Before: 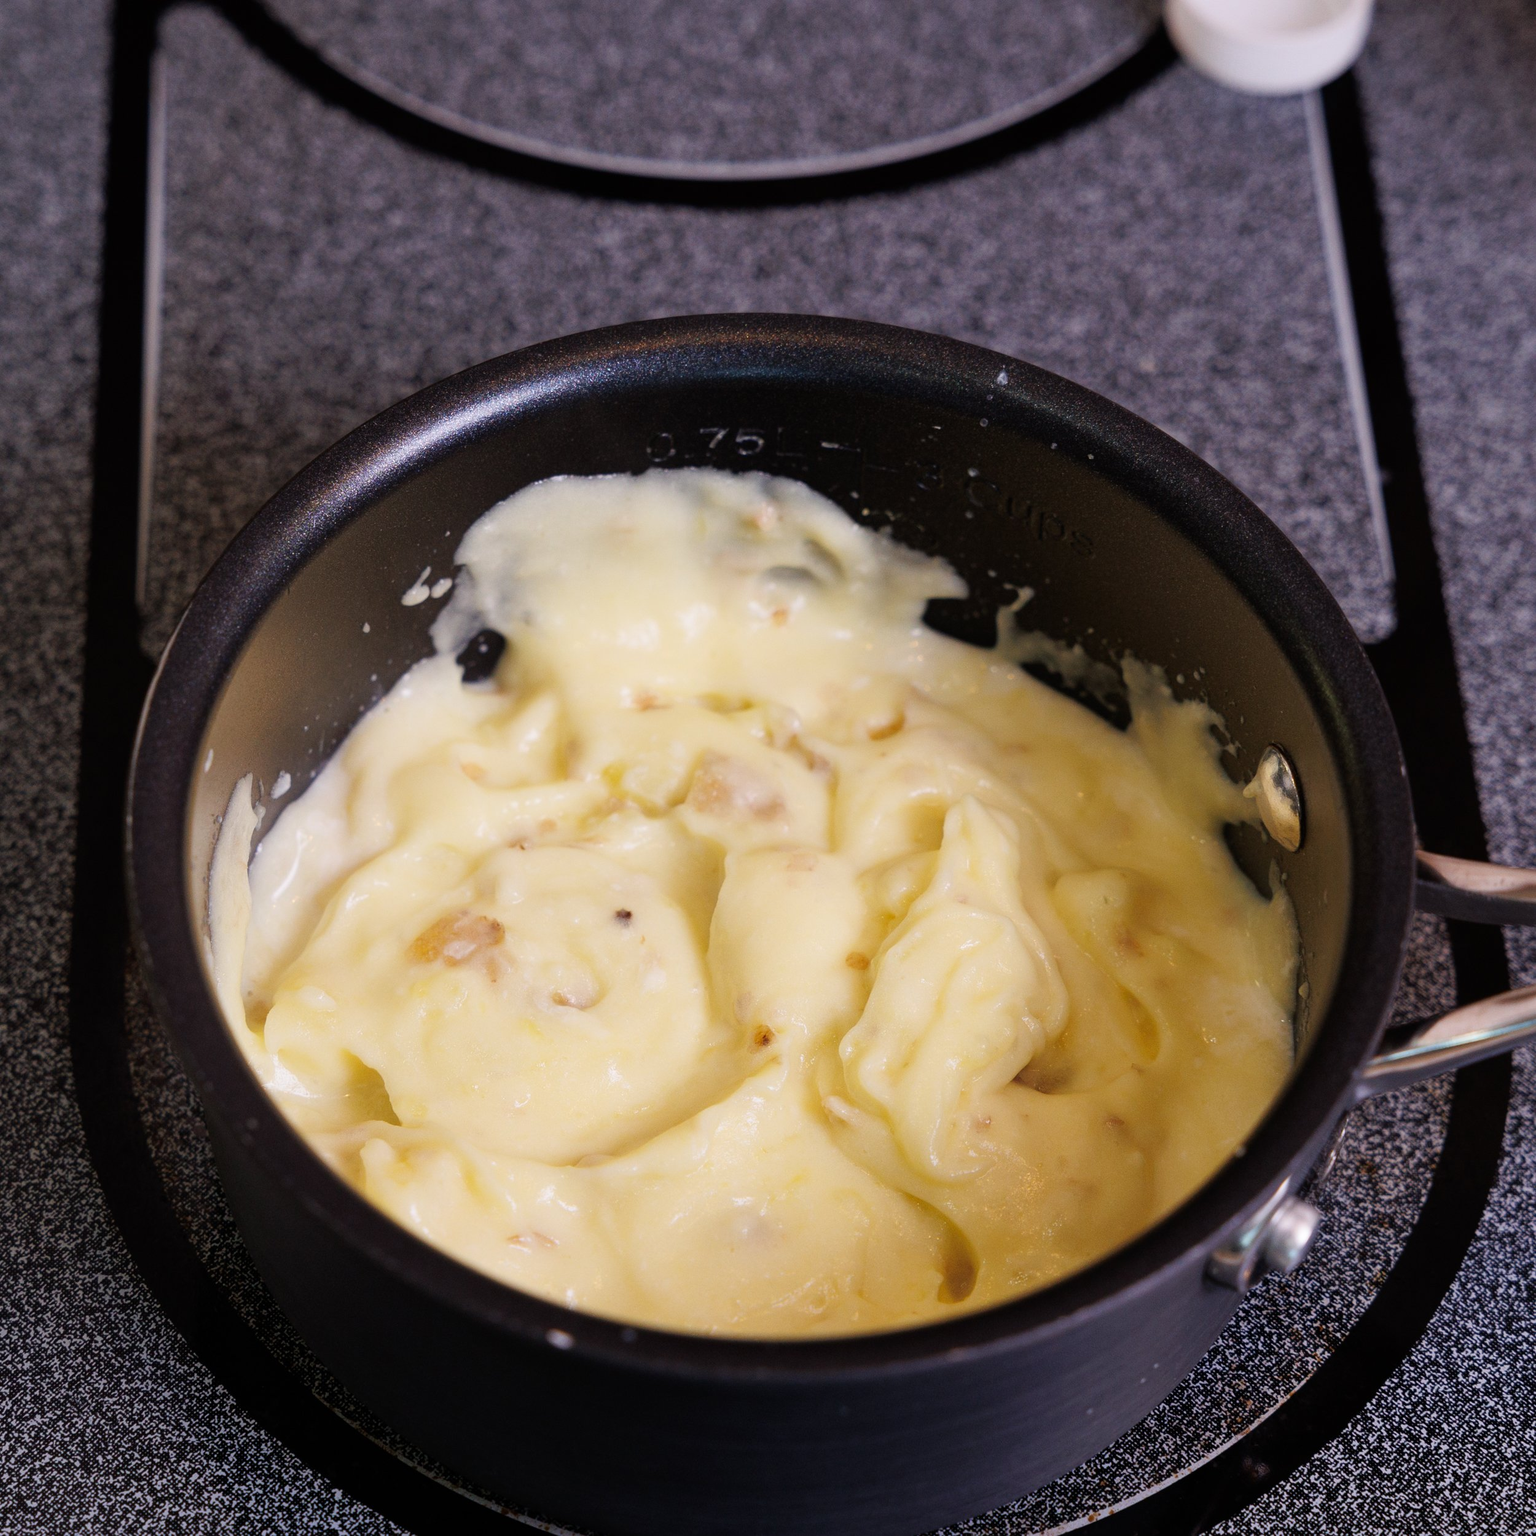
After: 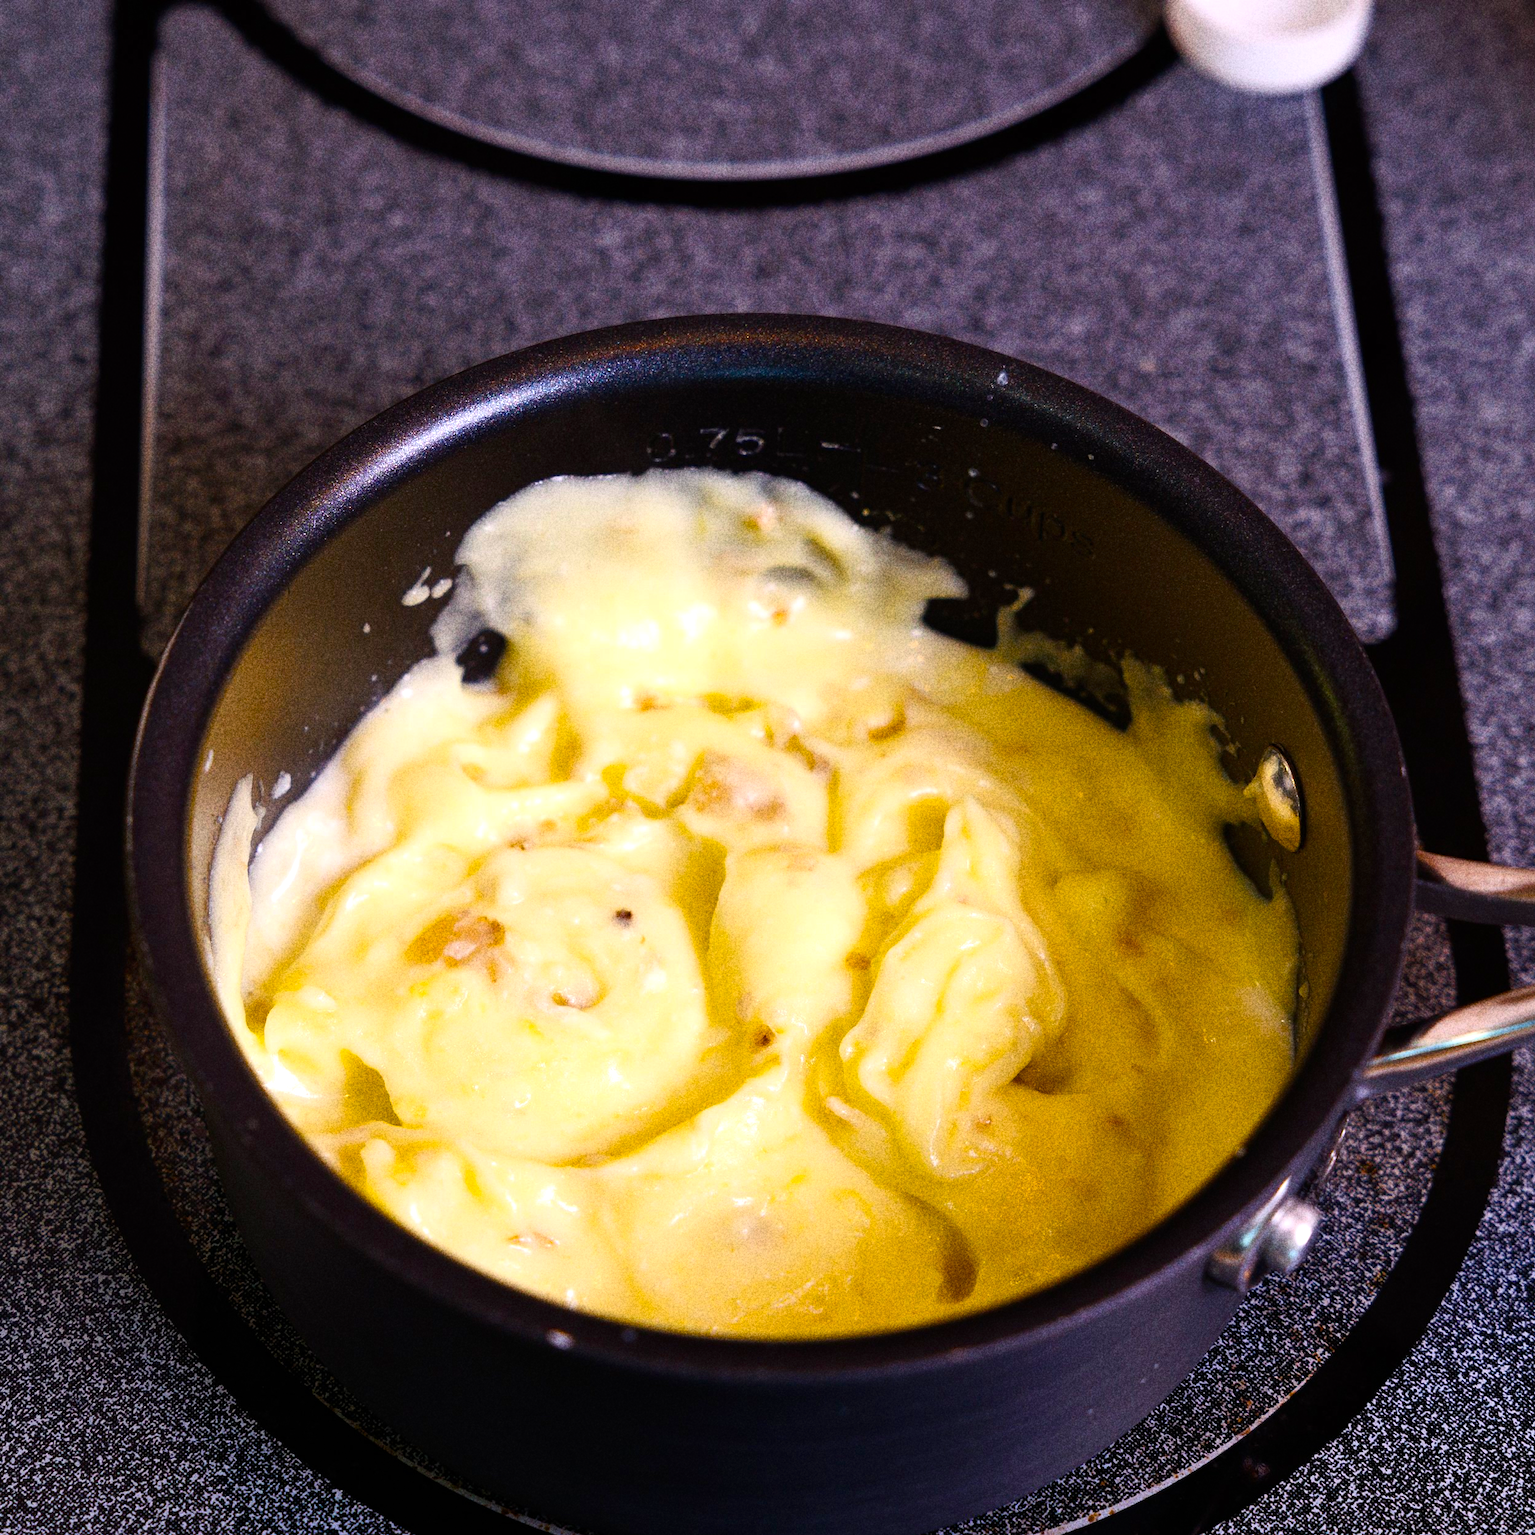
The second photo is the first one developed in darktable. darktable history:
grain: strength 49.07%
color balance rgb: linear chroma grading › global chroma 9%, perceptual saturation grading › global saturation 36%, perceptual saturation grading › shadows 35%, perceptual brilliance grading › global brilliance 15%, perceptual brilliance grading › shadows -35%, global vibrance 15%
white balance: emerald 1
